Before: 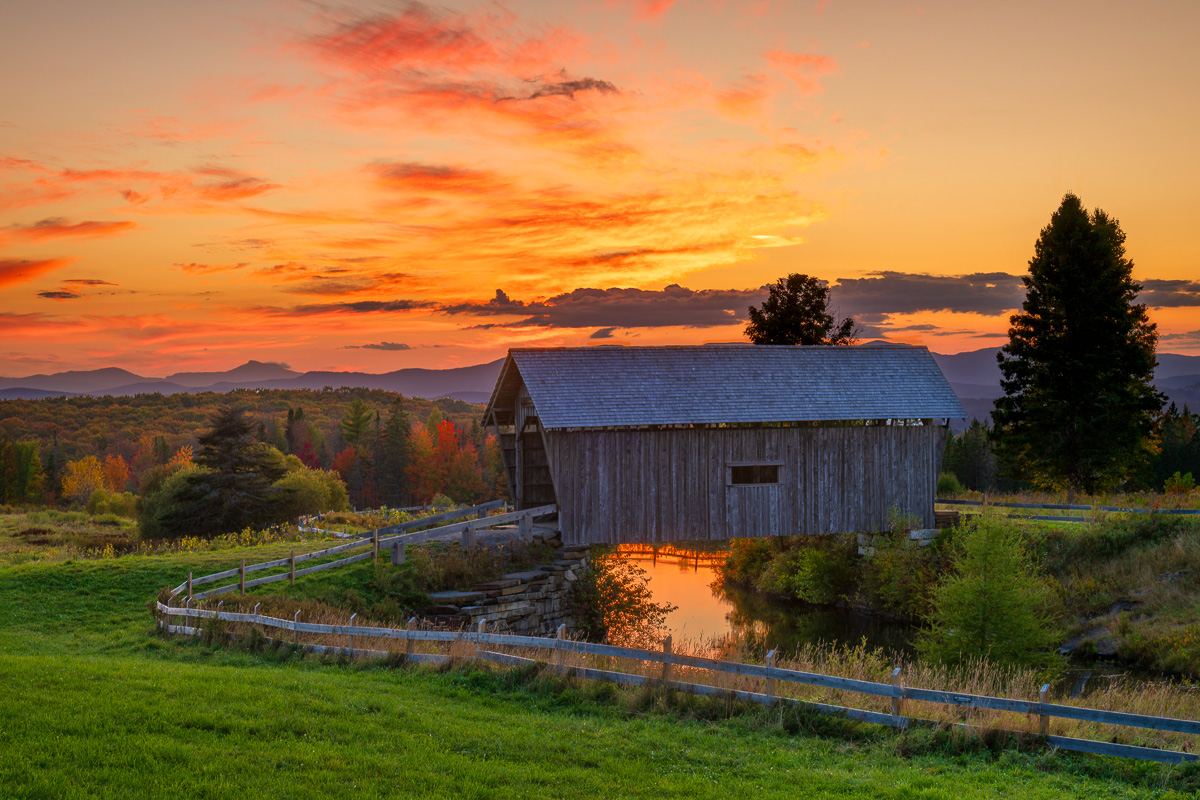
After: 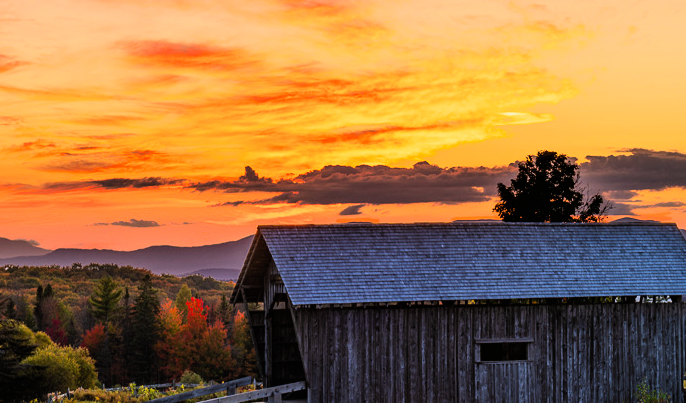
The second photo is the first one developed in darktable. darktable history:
contrast brightness saturation: contrast 0.2, brightness 0.16, saturation 0.22
filmic rgb: black relative exposure -5 EV, hardness 2.88, contrast 1.3
crop: left 20.932%, top 15.471%, right 21.848%, bottom 34.081%
